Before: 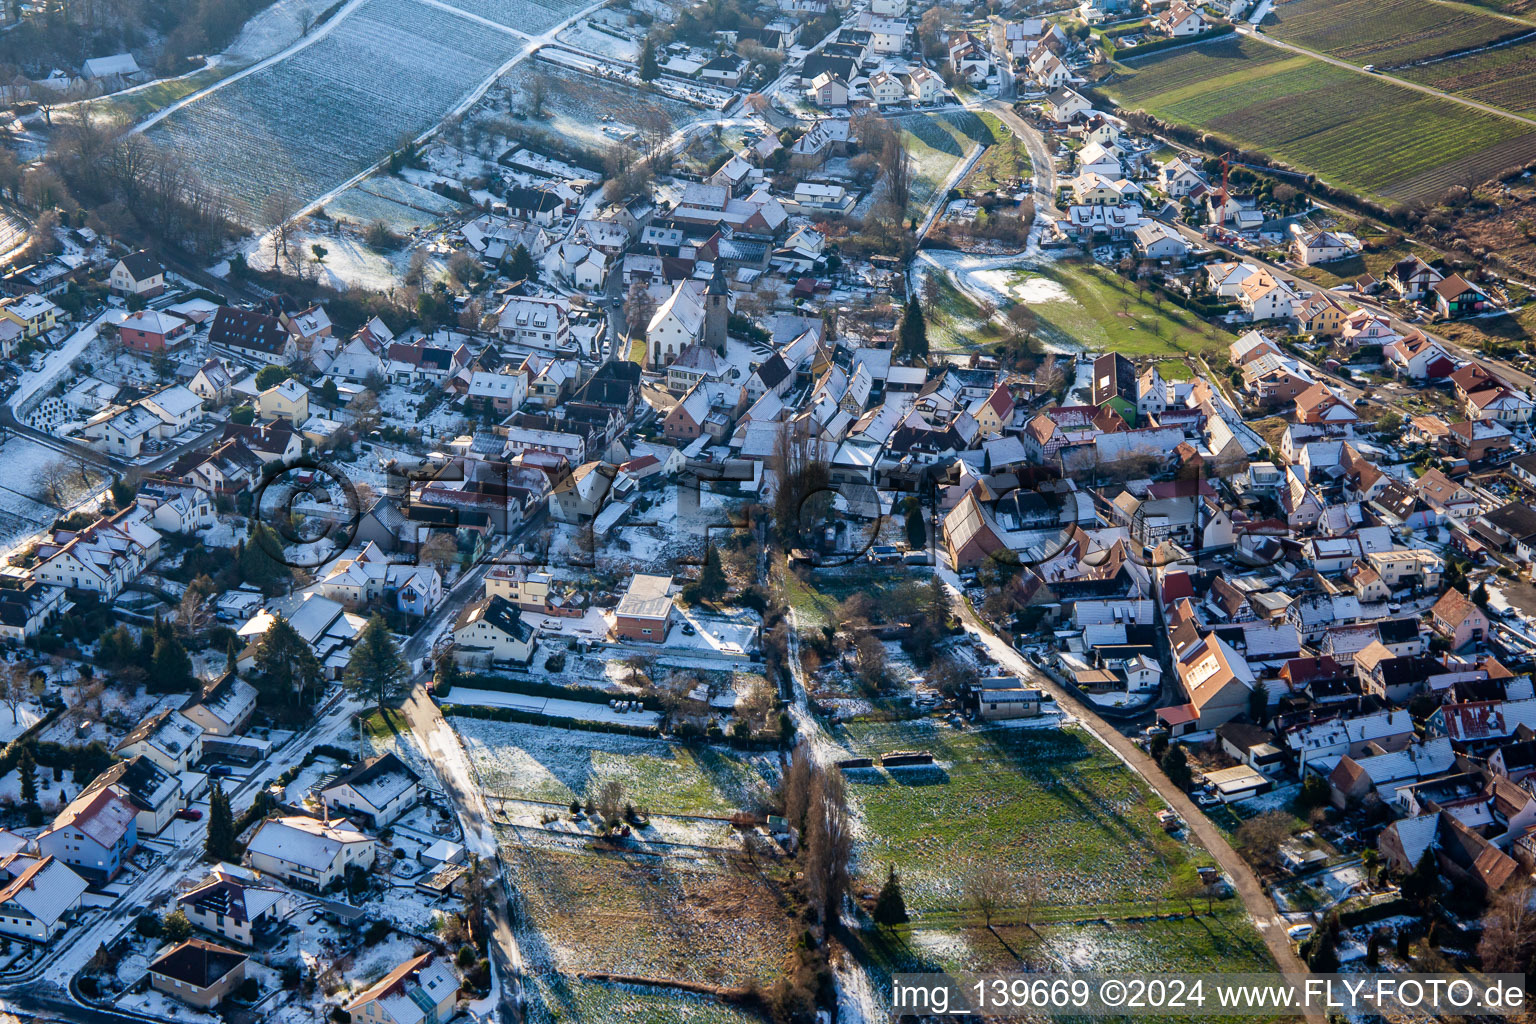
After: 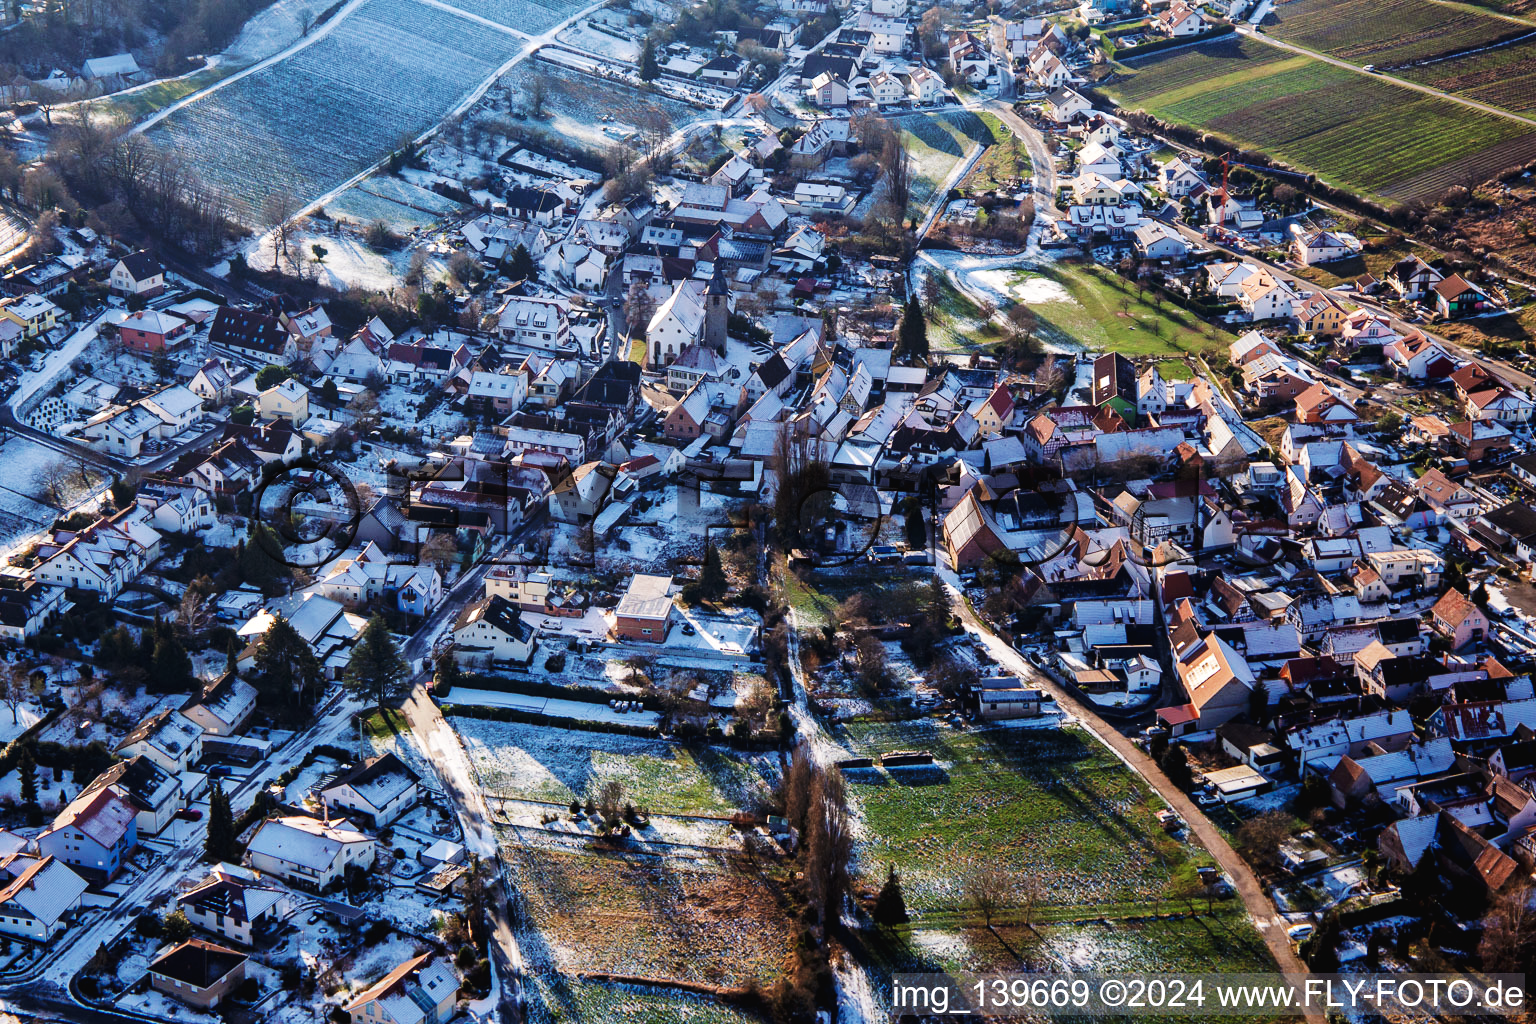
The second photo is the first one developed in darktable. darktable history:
tone curve: curves: ch0 [(0, 0) (0.003, 0.02) (0.011, 0.021) (0.025, 0.022) (0.044, 0.023) (0.069, 0.026) (0.1, 0.04) (0.136, 0.06) (0.177, 0.092) (0.224, 0.127) (0.277, 0.176) (0.335, 0.258) (0.399, 0.349) (0.468, 0.444) (0.543, 0.546) (0.623, 0.649) (0.709, 0.754) (0.801, 0.842) (0.898, 0.922) (1, 1)], preserve colors none
color look up table: target L [93.8, 93.31, 84.11, 84.1, 69.77, 68.71, 61.67, 51.13, 49.4, 38.78, 32.56, 10.72, 200.38, 101.37, 87.83, 83.94, 80.83, 68.79, 63.73, 61.11, 60.57, 46.42, 43.8, 48.91, 30.97, 26.83, 26.56, 11.63, 79.85, 64.09, 59.89, 56.27, 53.95, 52.28, 56.79, 49.36, 42.1, 39.74, 37.03, 31.81, 16.36, 5.626, 7.847, 87.11, 72.76, 68.2, 53.99, 45.15, 33.87], target a [-15.1, -19.84, -59.59, -76.26, -55.59, -34.75, -41.54, -25.38, -6.118, -25.26, -20.14, -7.428, 0, 0, -1.812, 7.635, 19.88, 44.01, 42.03, 49.87, 12.65, 47.89, 37.44, 58, 6.711, 31.68, 34.91, 21.05, 23.55, 66.57, 35.41, 71.19, 2.411, 19.73, 74.49, 59.42, 24.36, 29.35, 45.7, 17.1, 39.03, 39.07, 6.963, -46.85, -6.323, -21.62, -8.601, -19.44, -1.149], target b [21.81, 81.44, 16.54, 64.89, 53.04, 36.91, 20.72, 17.14, 35.04, 24.49, 17.79, 3.325, 0, -0.001, 55.53, 0.91, 21.74, -1.318, 52.14, 25.76, 29.65, 24.08, 39.32, 45.68, 11.03, 31.88, 8.058, 18.41, -21.55, -41.61, -4.908, -13.73, -60.07, -49.45, -45.26, 2.375, -21.59, -74.37, -45.97, -46.37, -49.89, -37.64, -19.71, -11.1, -15.1, -40.48, -15.44, -8.128, -24.18], num patches 49
